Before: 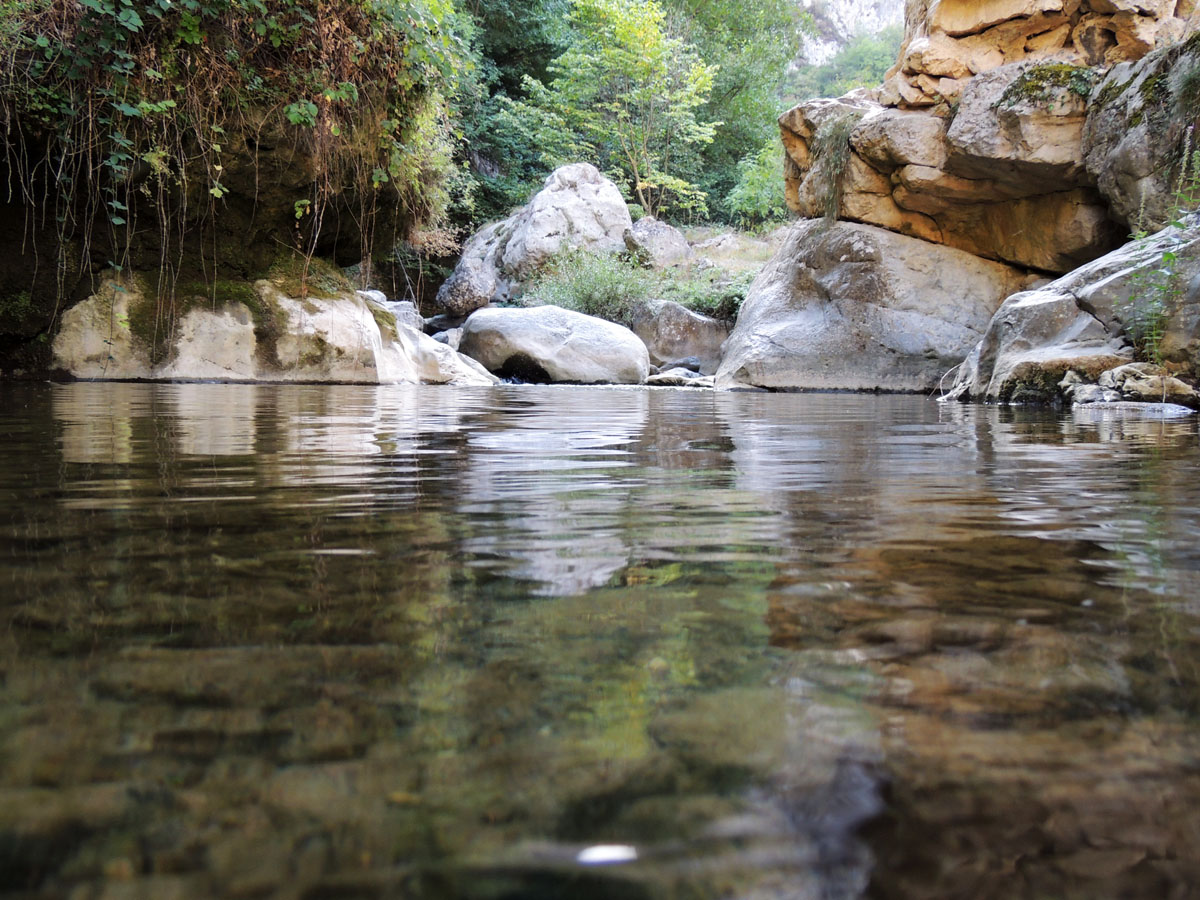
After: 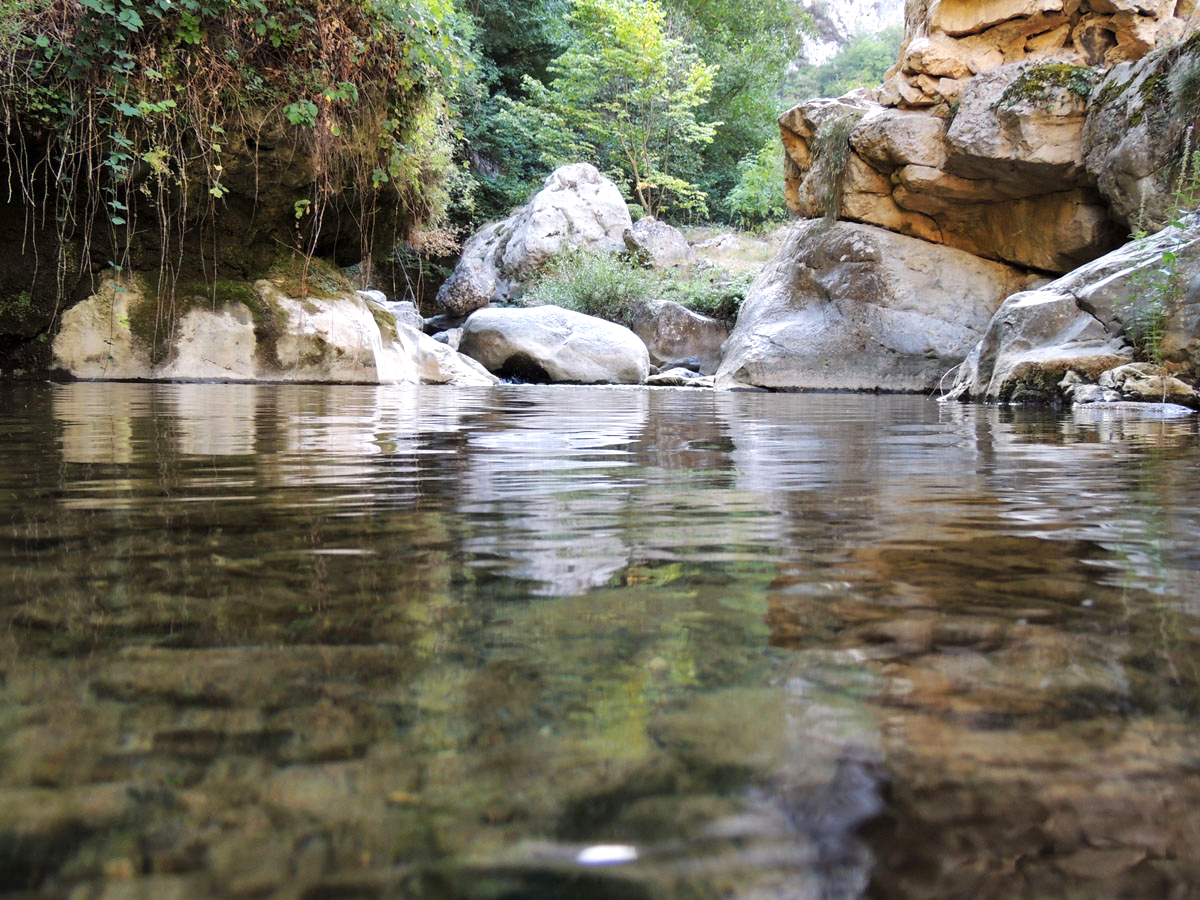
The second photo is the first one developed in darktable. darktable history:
shadows and highlights: soften with gaussian
exposure: exposure 0.211 EV, compensate highlight preservation false
